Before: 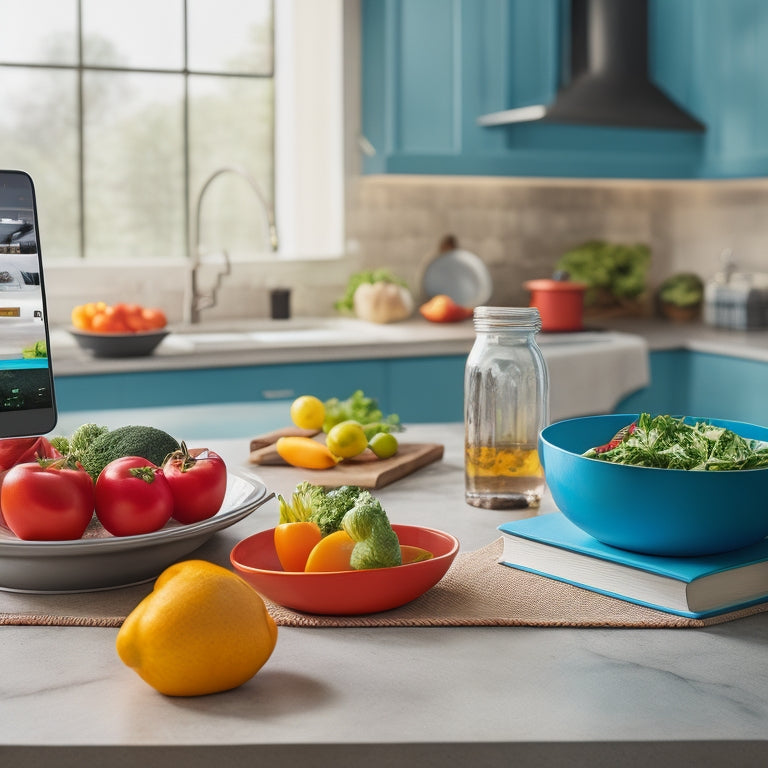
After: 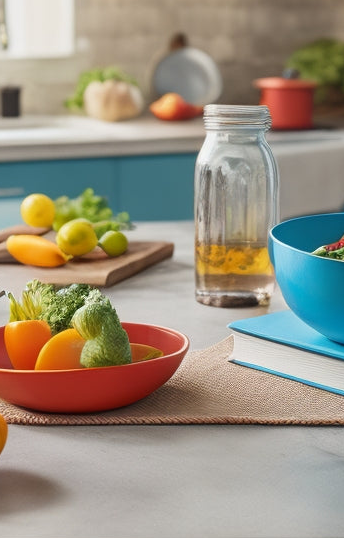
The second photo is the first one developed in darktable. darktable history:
crop: left 35.232%, top 26.376%, right 19.893%, bottom 3.443%
